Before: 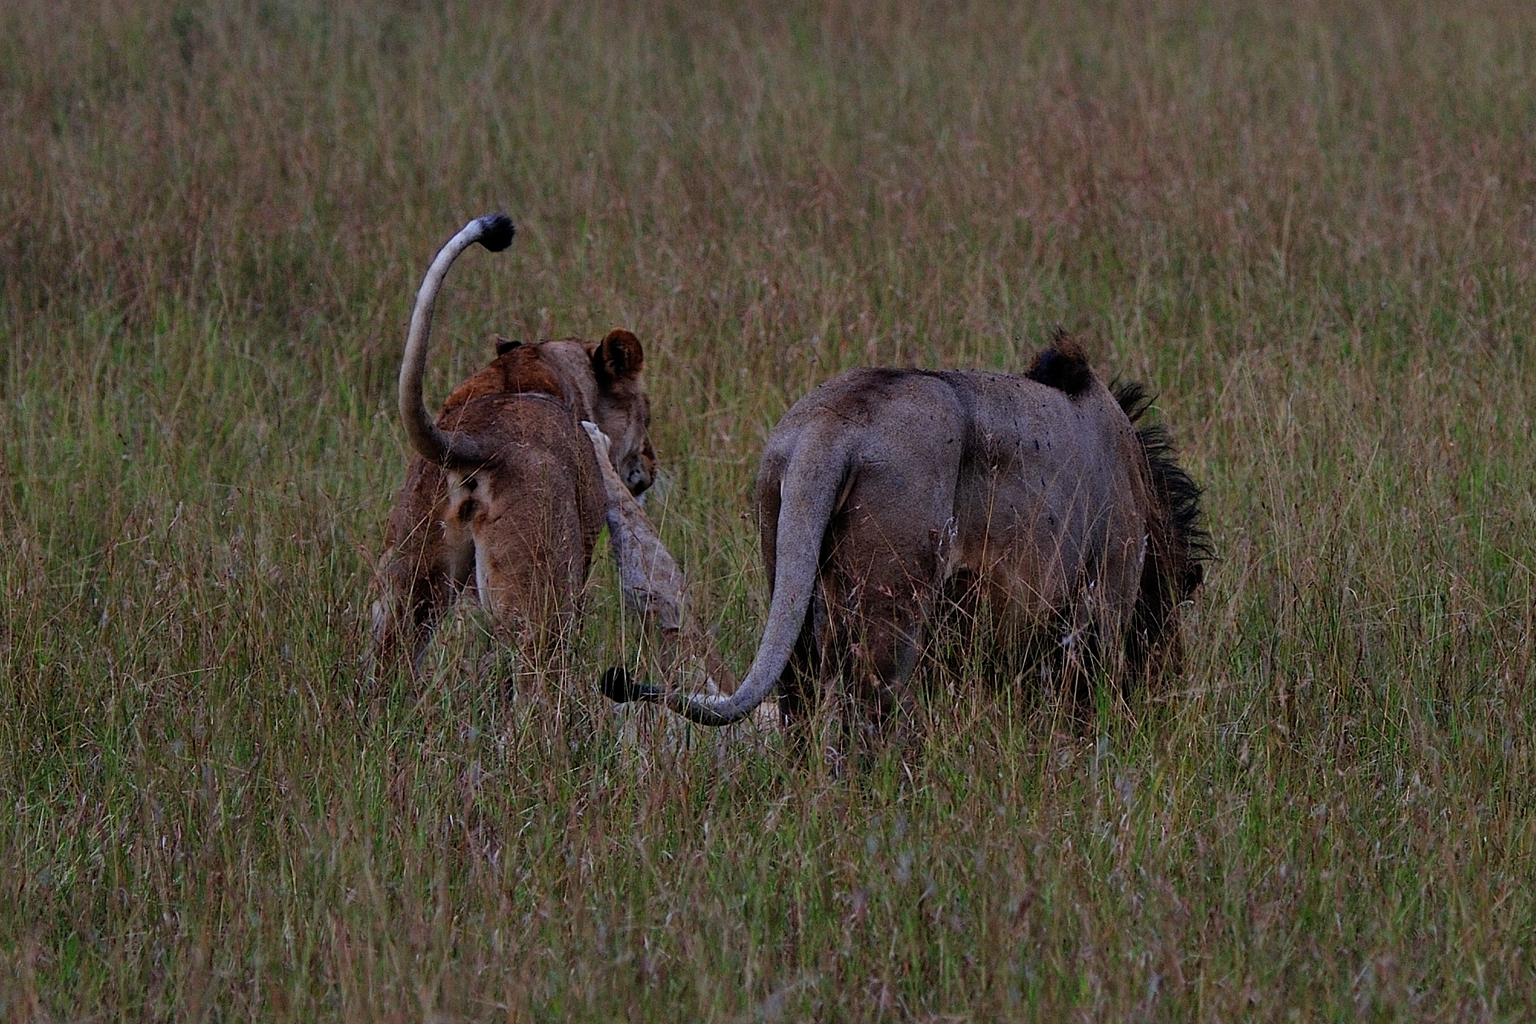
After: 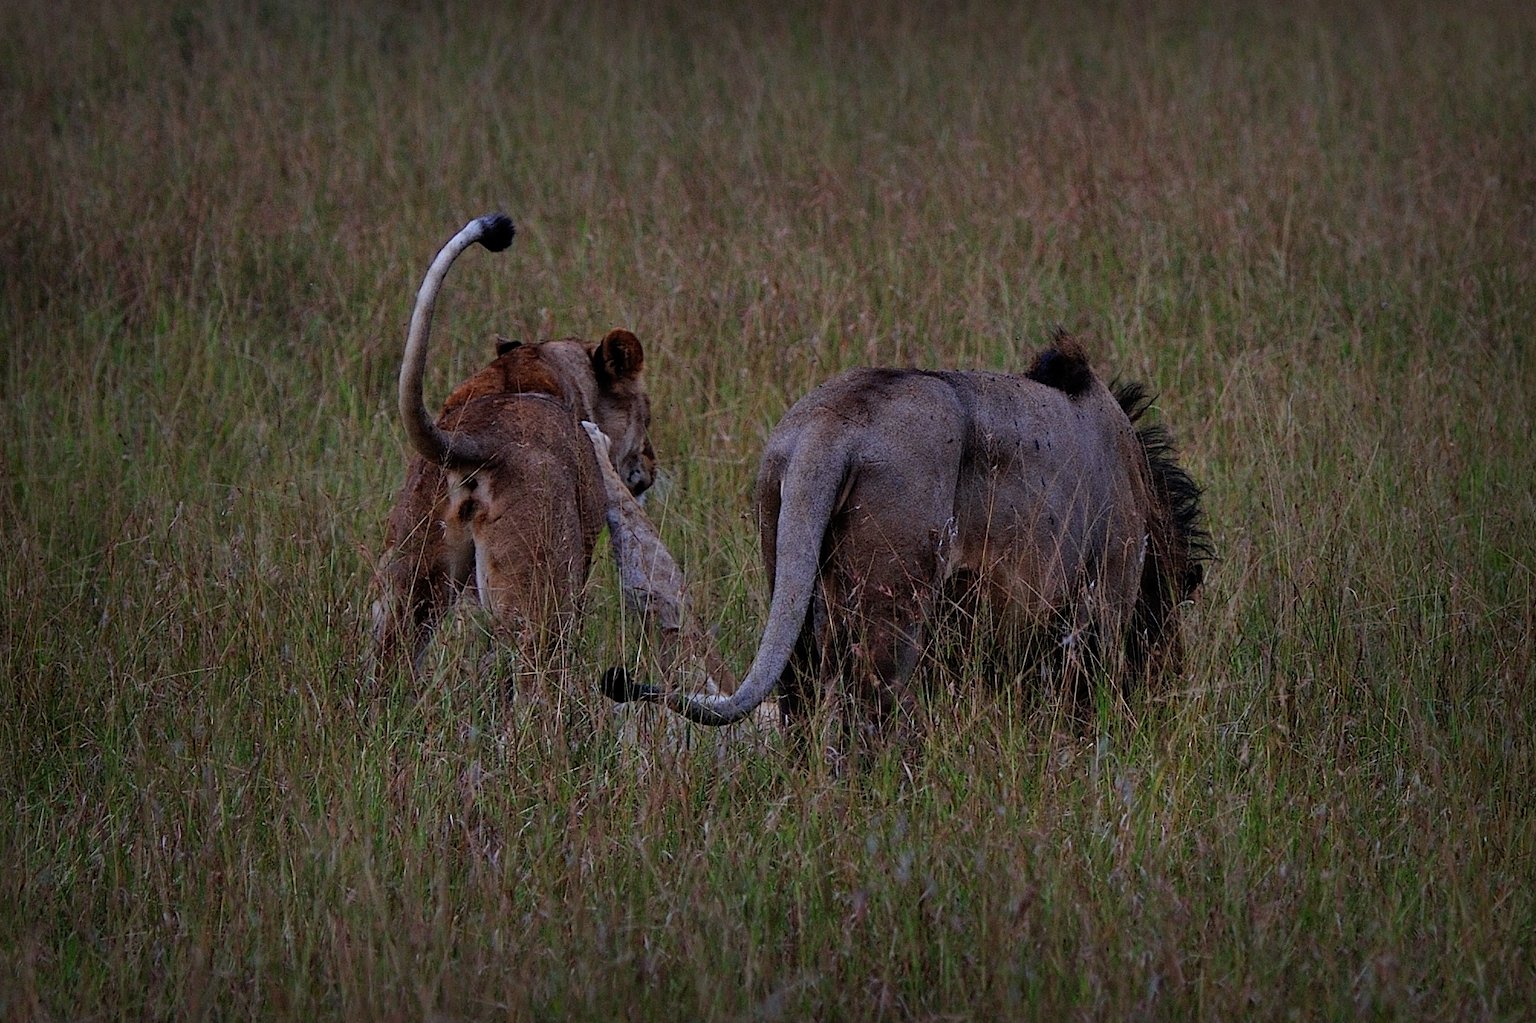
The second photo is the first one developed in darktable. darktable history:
vignetting: fall-off start 53.2%, brightness -0.594, saturation 0, automatic ratio true, width/height ratio 1.313, shape 0.22, unbound false
